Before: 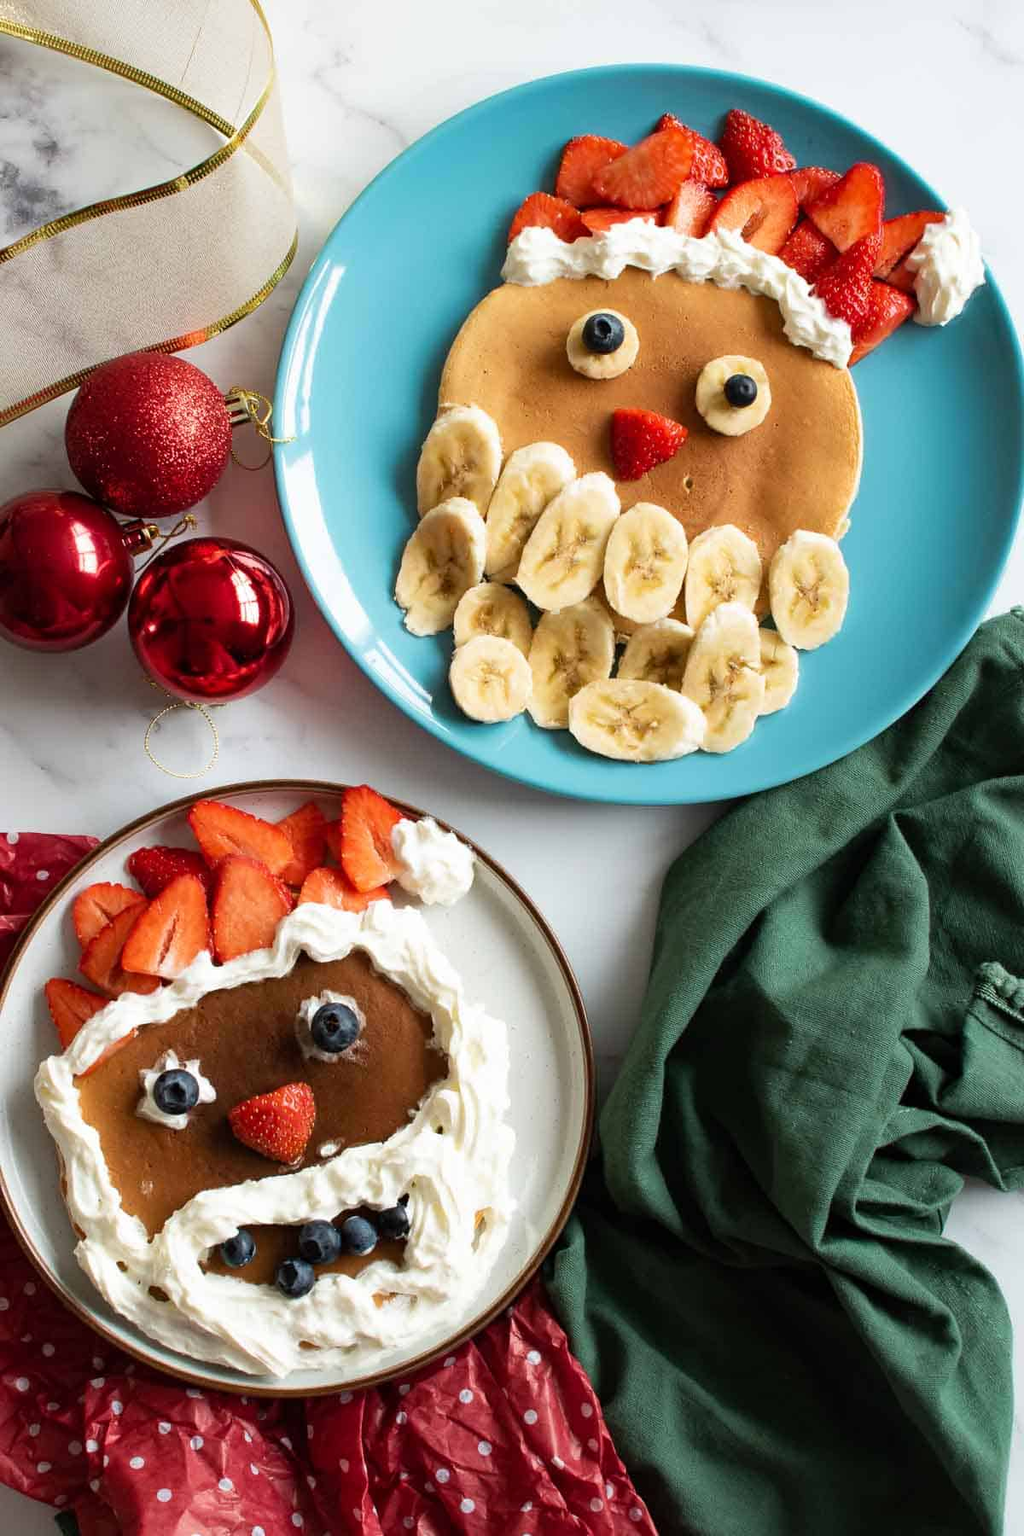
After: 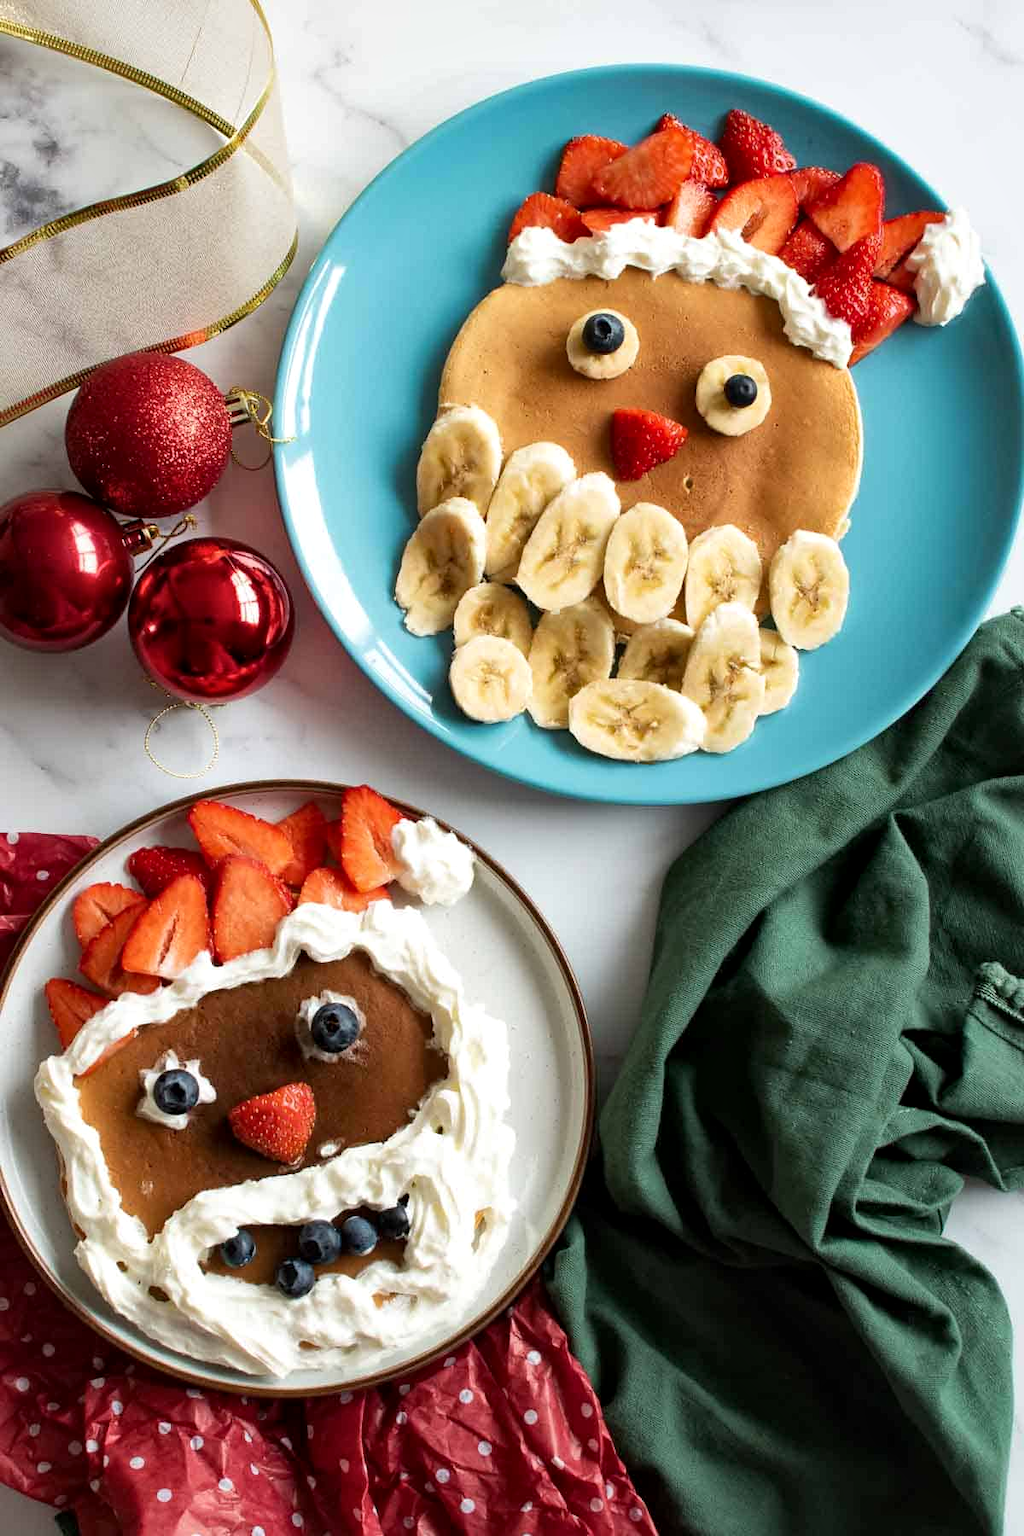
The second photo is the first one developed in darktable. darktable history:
local contrast: mode bilateral grid, contrast 21, coarseness 50, detail 130%, midtone range 0.2
